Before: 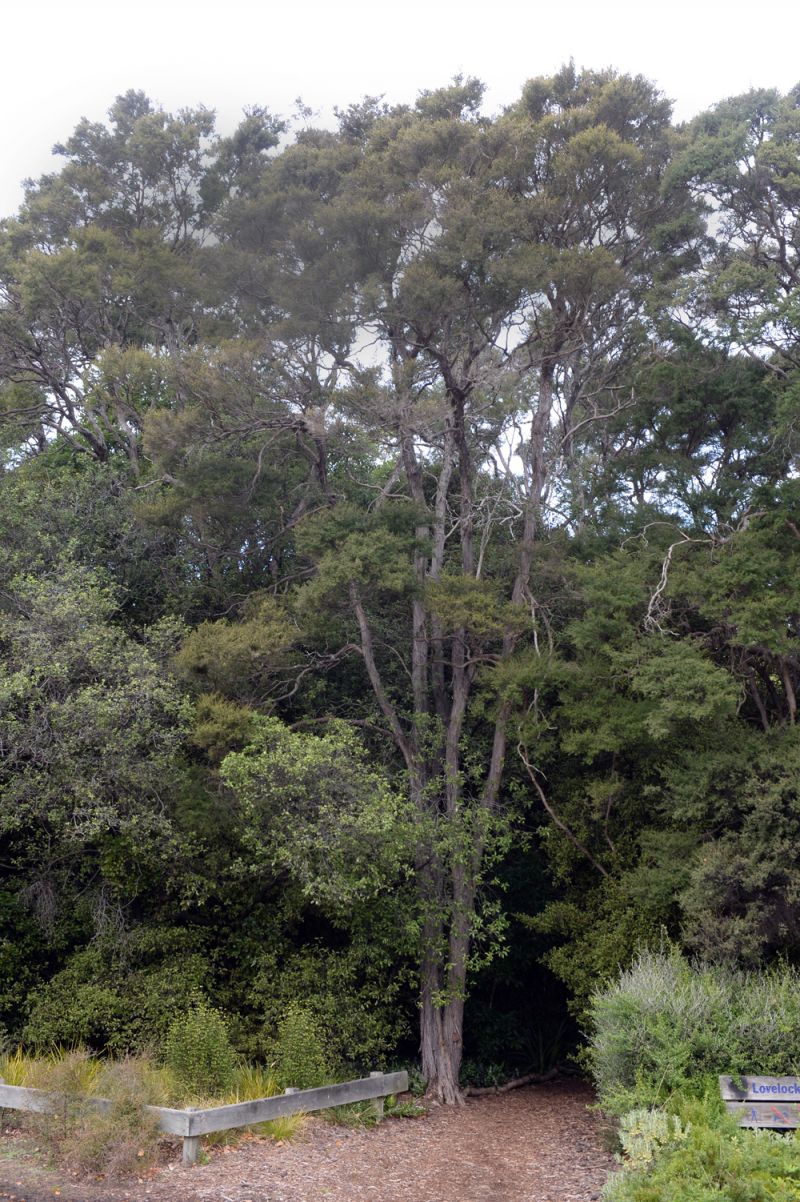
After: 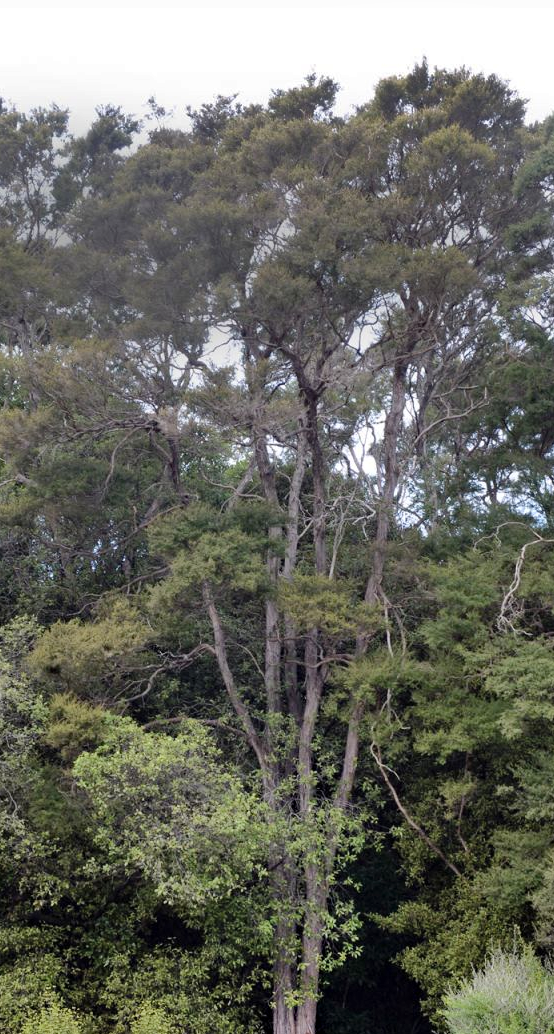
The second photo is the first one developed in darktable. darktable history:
haze removal: compatibility mode true, adaptive false
shadows and highlights: shadows 60, highlights -60.23, soften with gaussian
crop: left 18.479%, right 12.2%, bottom 13.971%
